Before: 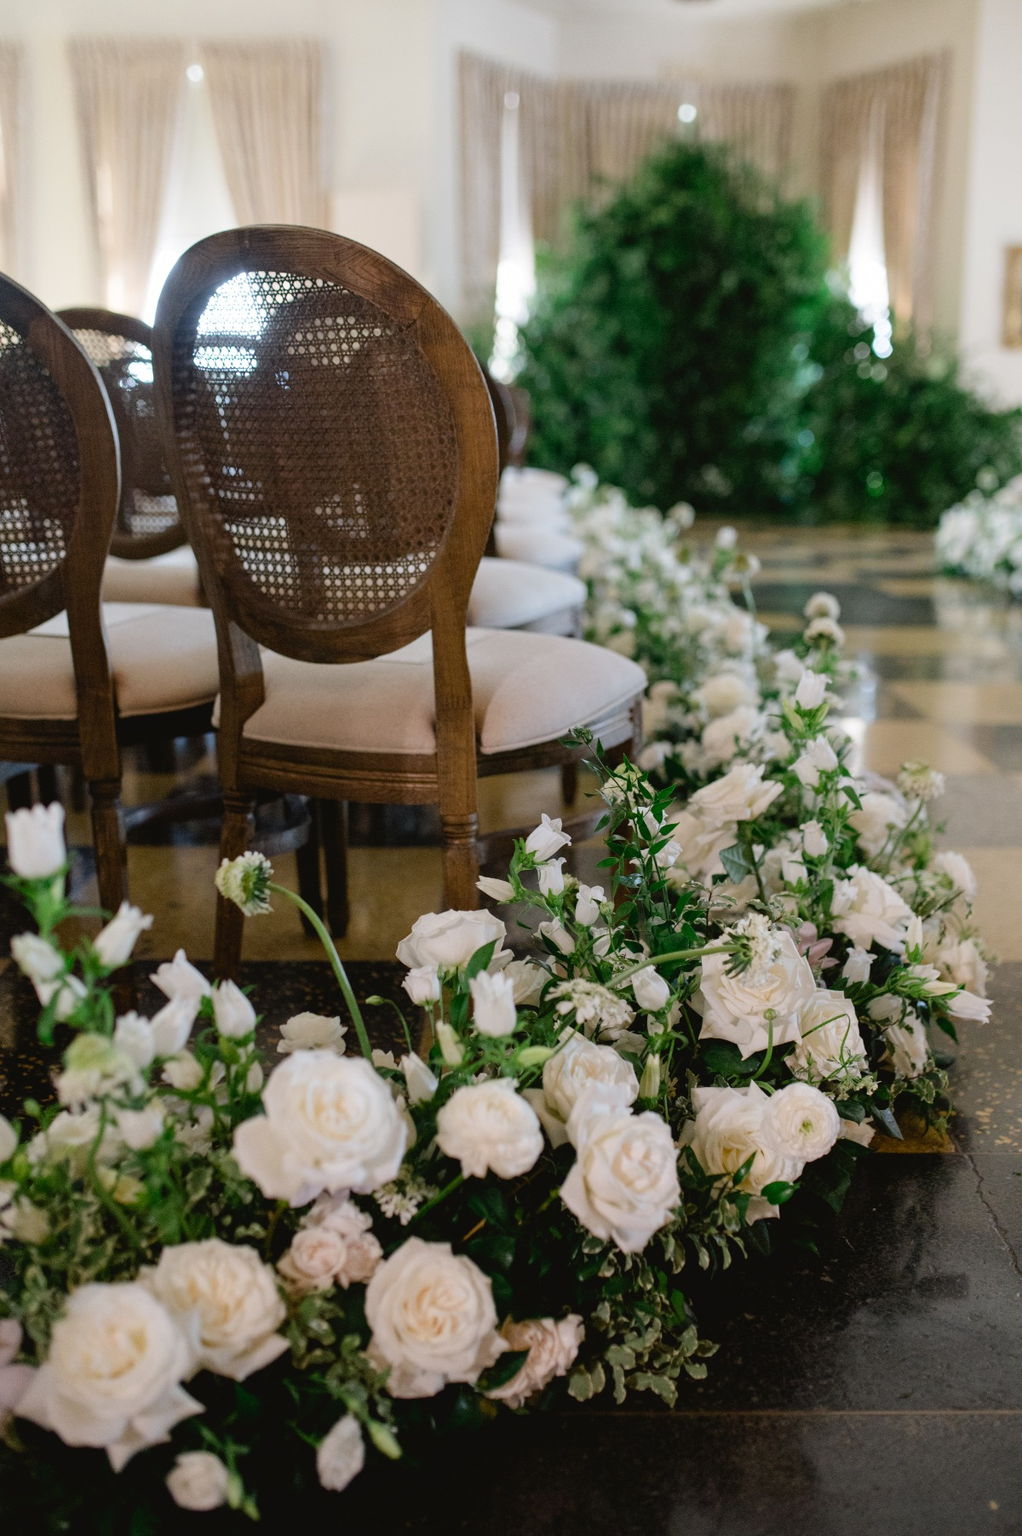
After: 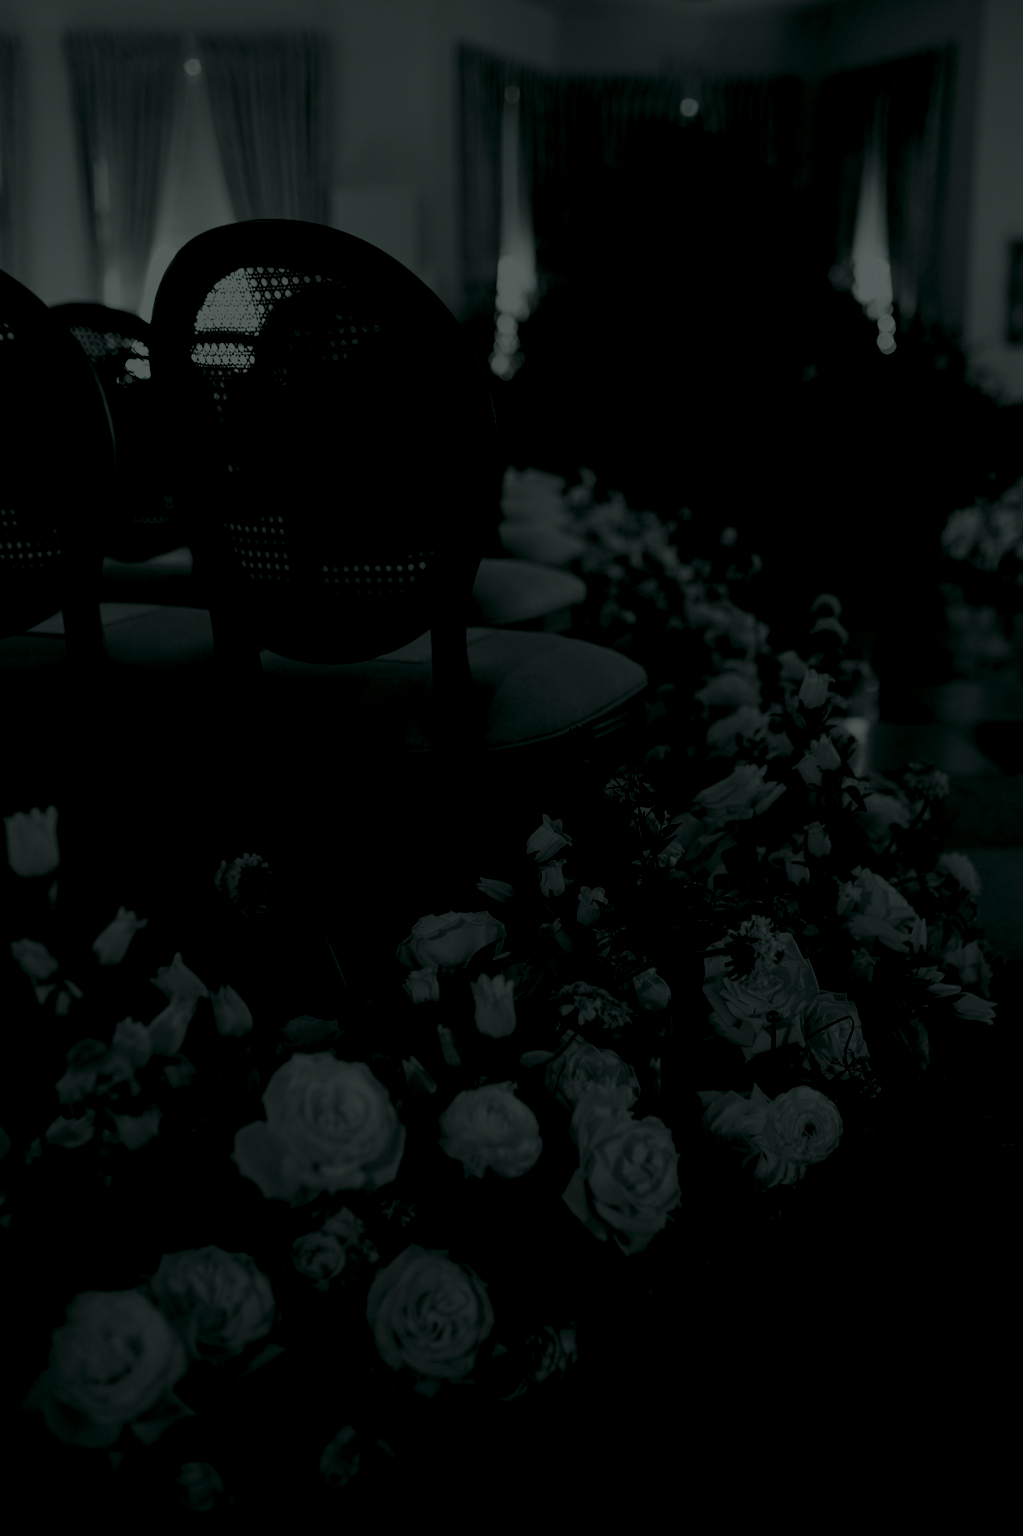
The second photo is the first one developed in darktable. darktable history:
colorize: hue 90°, saturation 19%, lightness 1.59%, version 1
crop: left 0.434%, top 0.485%, right 0.244%, bottom 0.386%
contrast brightness saturation: brightness -1, saturation 1
